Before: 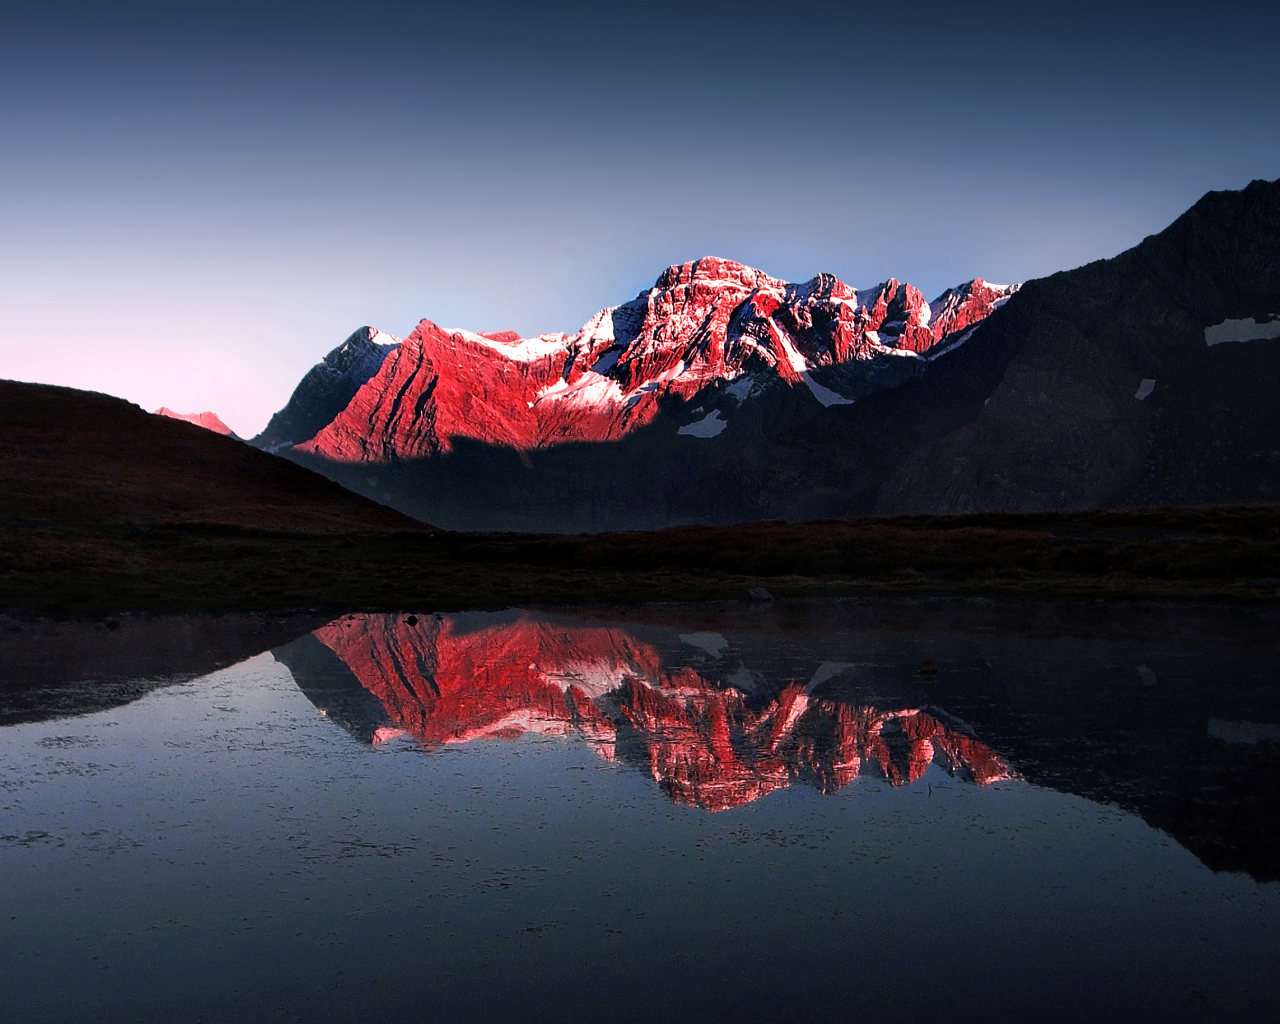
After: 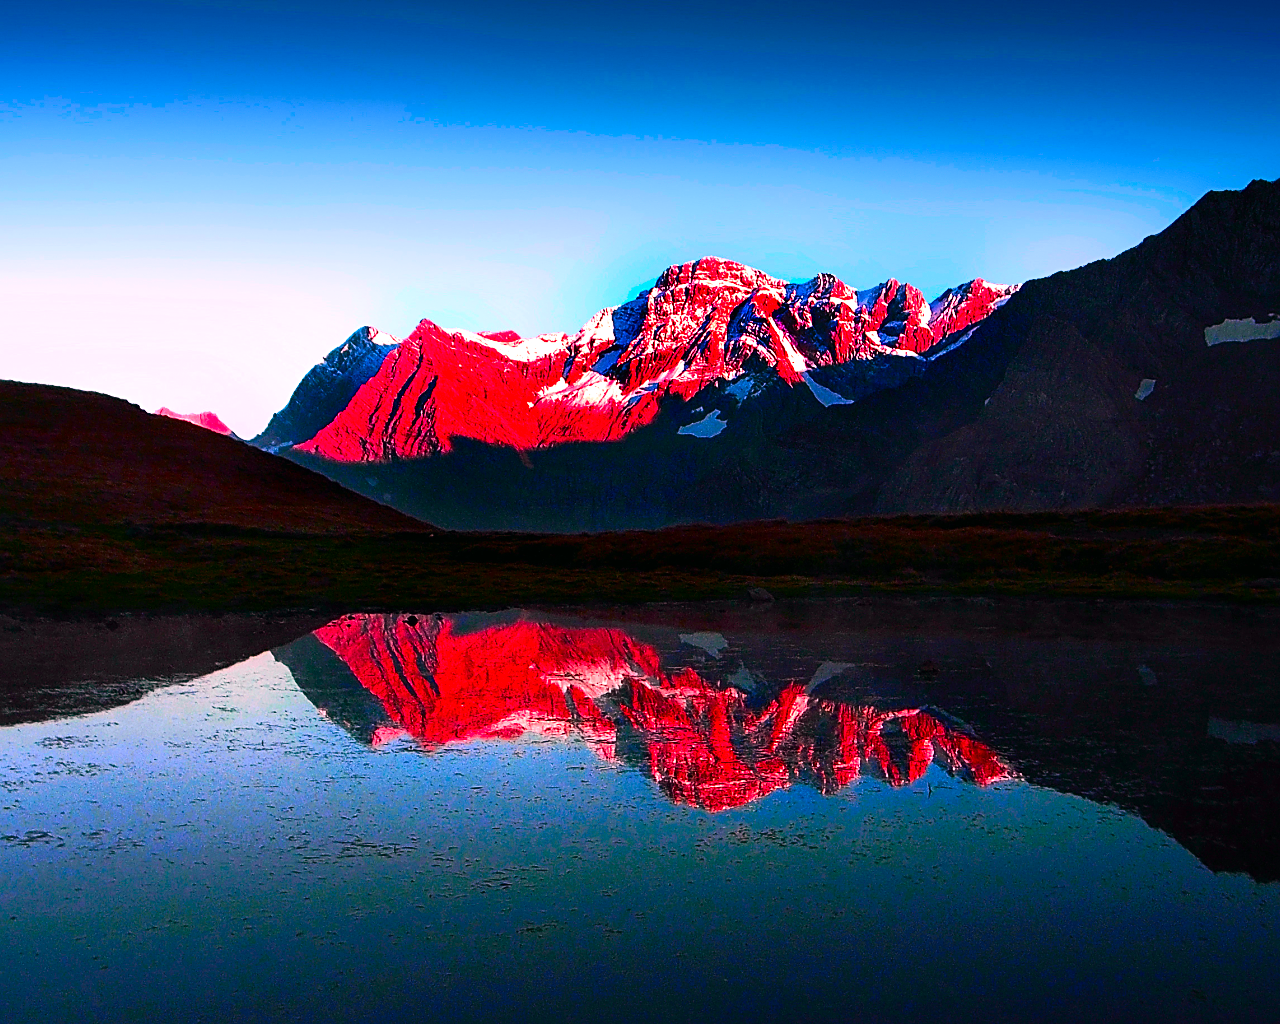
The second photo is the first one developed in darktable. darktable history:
sharpen: on, module defaults
tone curve: curves: ch0 [(0, 0.003) (0.044, 0.032) (0.12, 0.089) (0.197, 0.168) (0.281, 0.273) (0.468, 0.548) (0.588, 0.71) (0.701, 0.815) (0.86, 0.922) (1, 0.982)]; ch1 [(0, 0) (0.247, 0.215) (0.433, 0.382) (0.466, 0.426) (0.493, 0.481) (0.501, 0.5) (0.517, 0.524) (0.557, 0.582) (0.598, 0.651) (0.671, 0.735) (0.796, 0.85) (1, 1)]; ch2 [(0, 0) (0.249, 0.216) (0.357, 0.317) (0.448, 0.432) (0.478, 0.492) (0.498, 0.499) (0.517, 0.53) (0.537, 0.57) (0.569, 0.623) (0.61, 0.663) (0.706, 0.75) (0.808, 0.809) (0.991, 0.968)], color space Lab, independent channels, preserve colors none
contrast brightness saturation: saturation -0.1
exposure: black level correction 0, exposure 0.5 EV, compensate exposure bias true, compensate highlight preservation false
color correction: saturation 1.8
